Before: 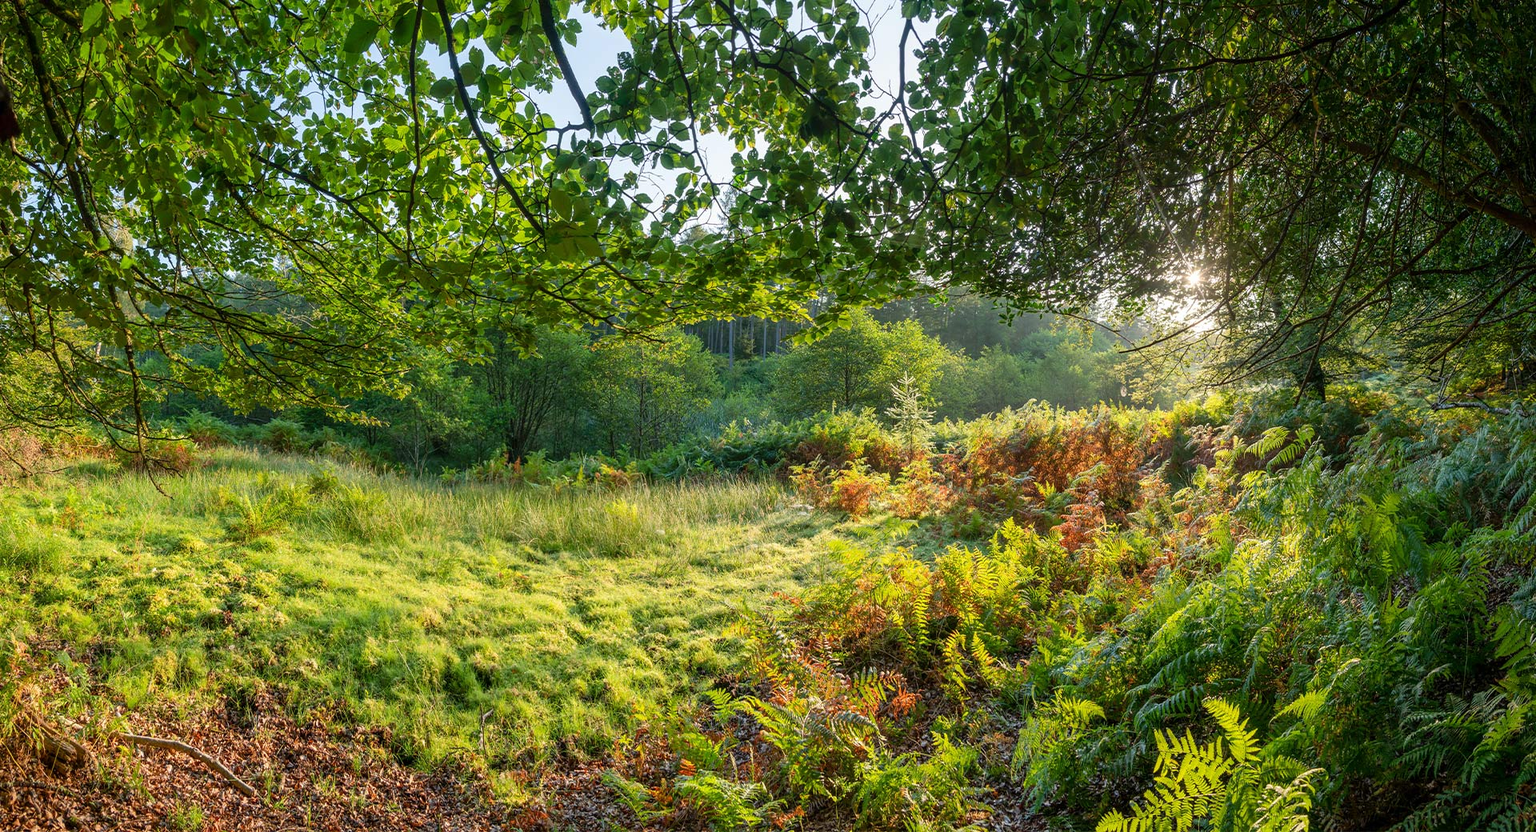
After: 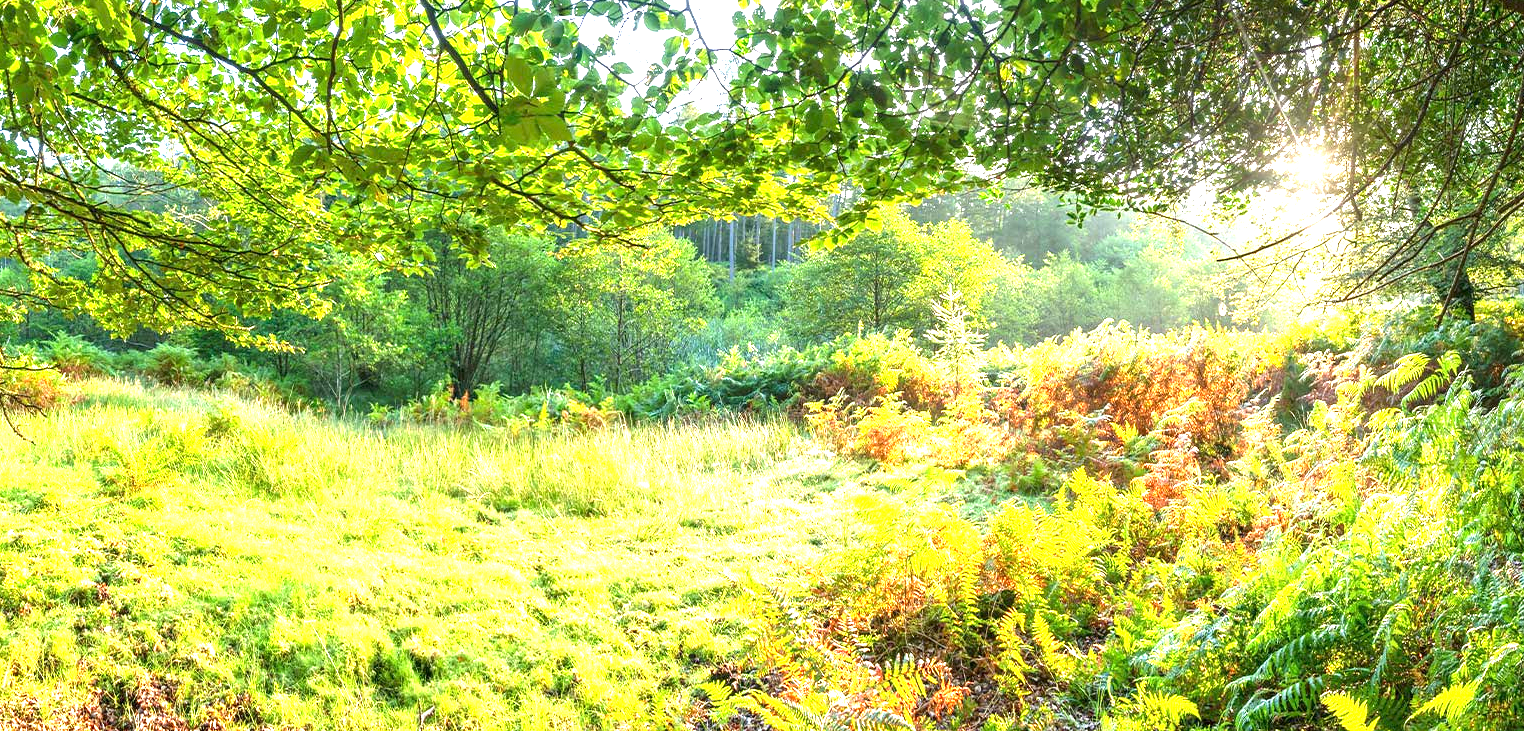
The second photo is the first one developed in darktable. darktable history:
crop: left 9.514%, top 17.339%, right 11.106%, bottom 12.322%
exposure: exposure 2.019 EV, compensate exposure bias true, compensate highlight preservation false
